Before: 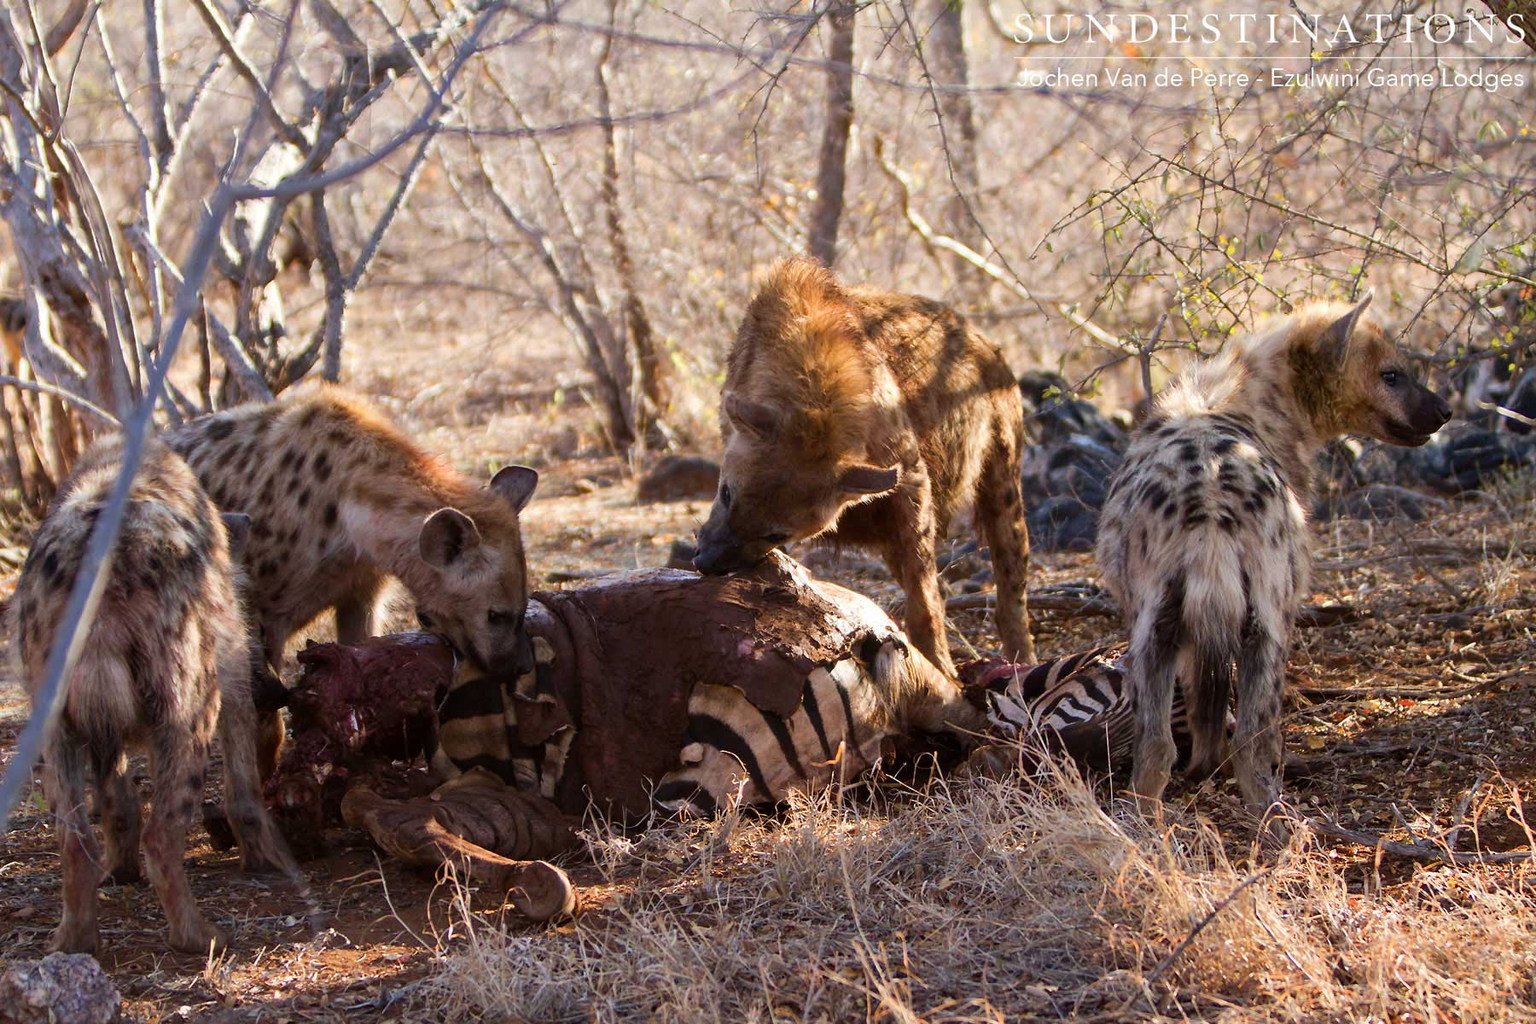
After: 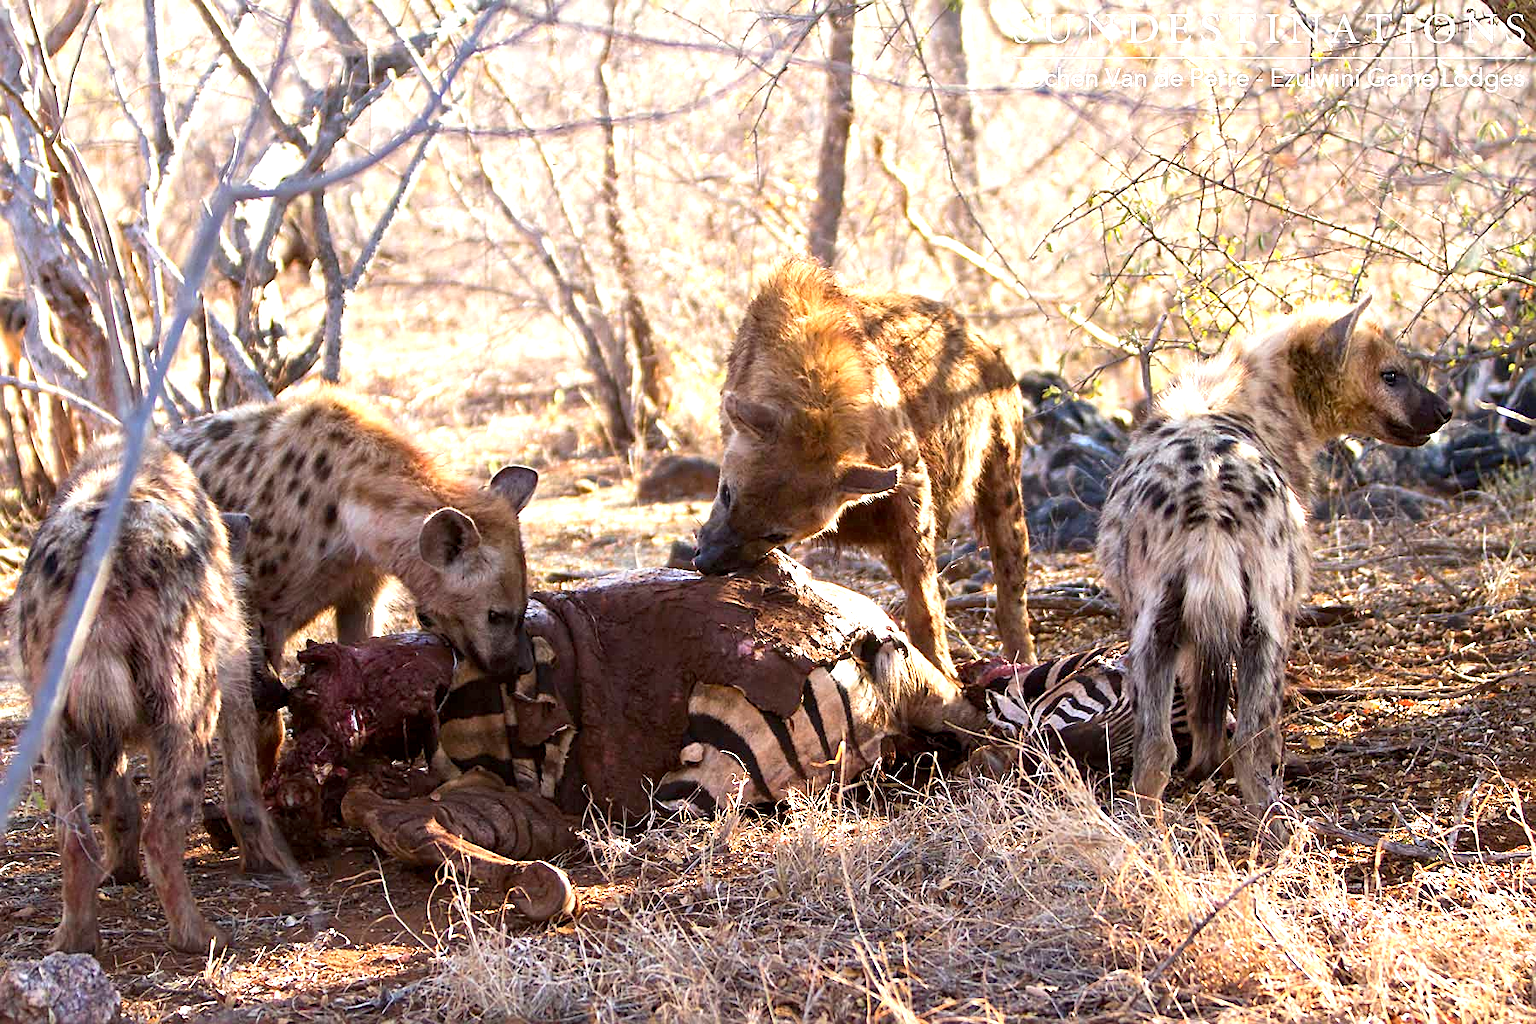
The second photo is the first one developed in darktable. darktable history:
exposure: black level correction 0.001, exposure 1 EV, compensate highlight preservation false
sharpen: on, module defaults
